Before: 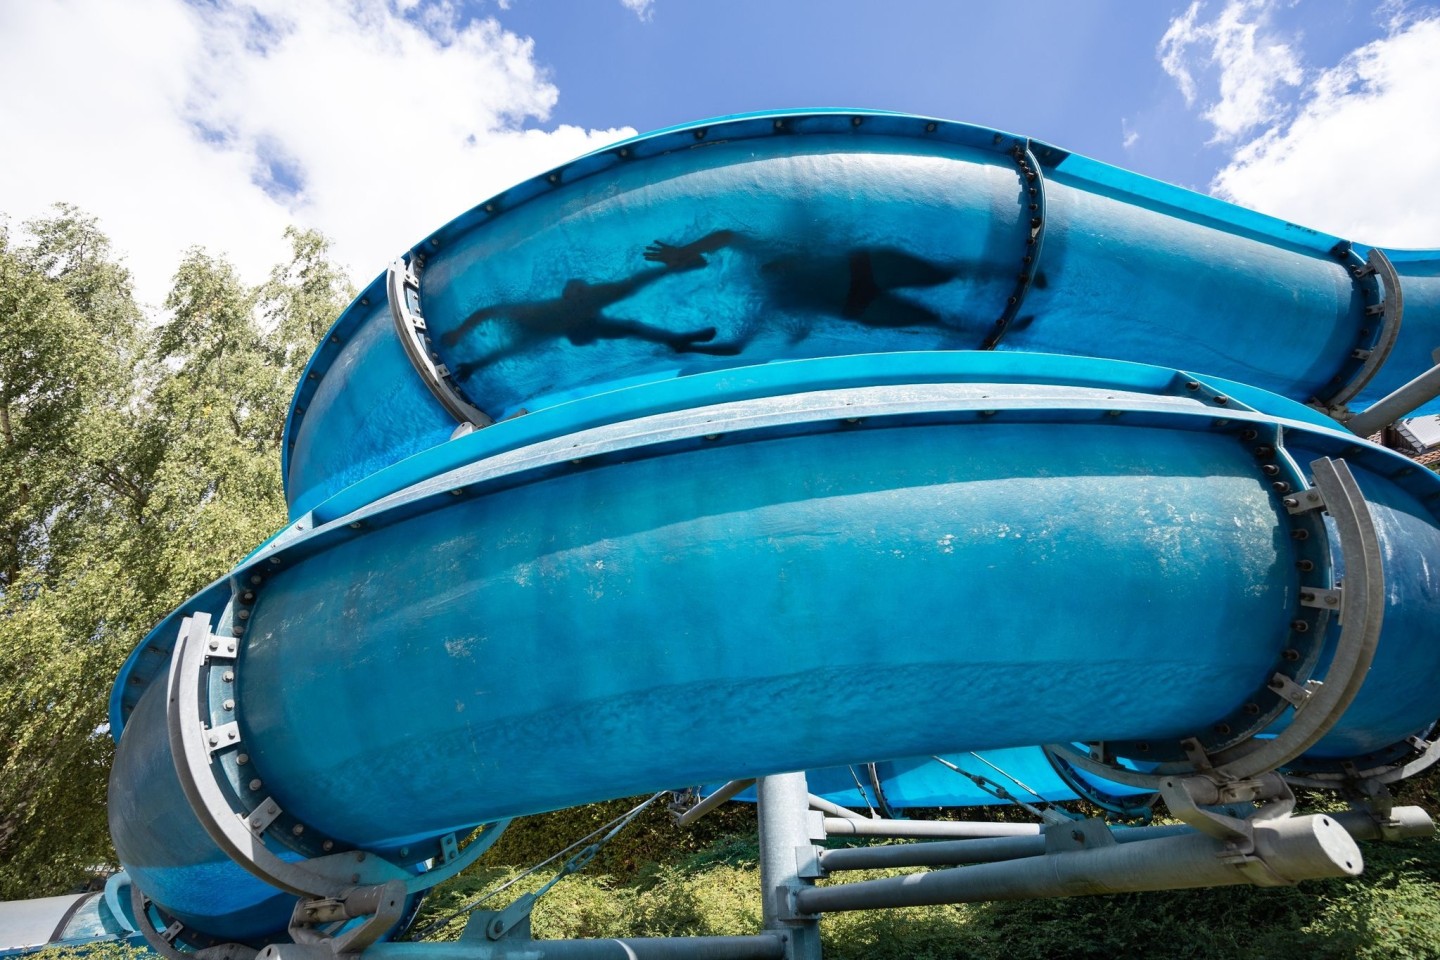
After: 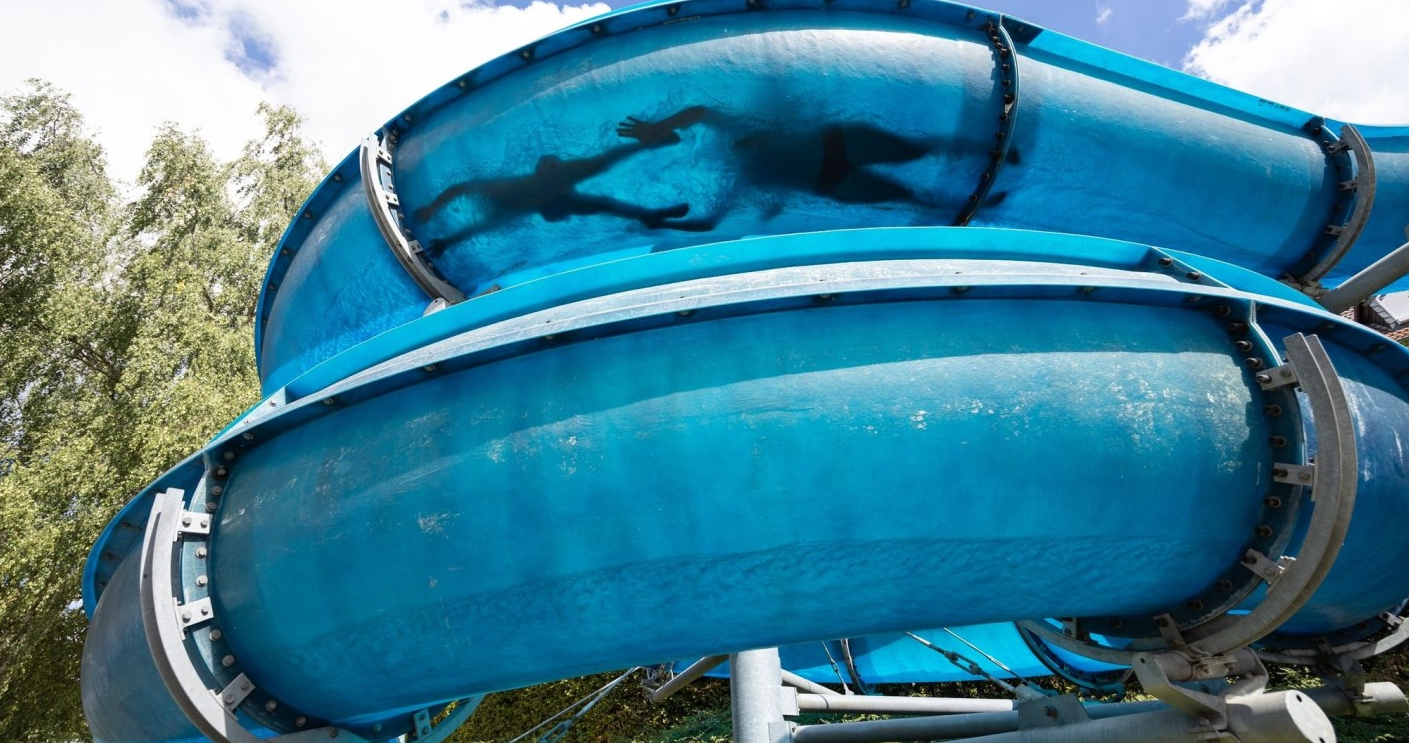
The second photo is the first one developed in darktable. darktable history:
crop and rotate: left 1.885%, top 12.936%, right 0.232%, bottom 9.597%
